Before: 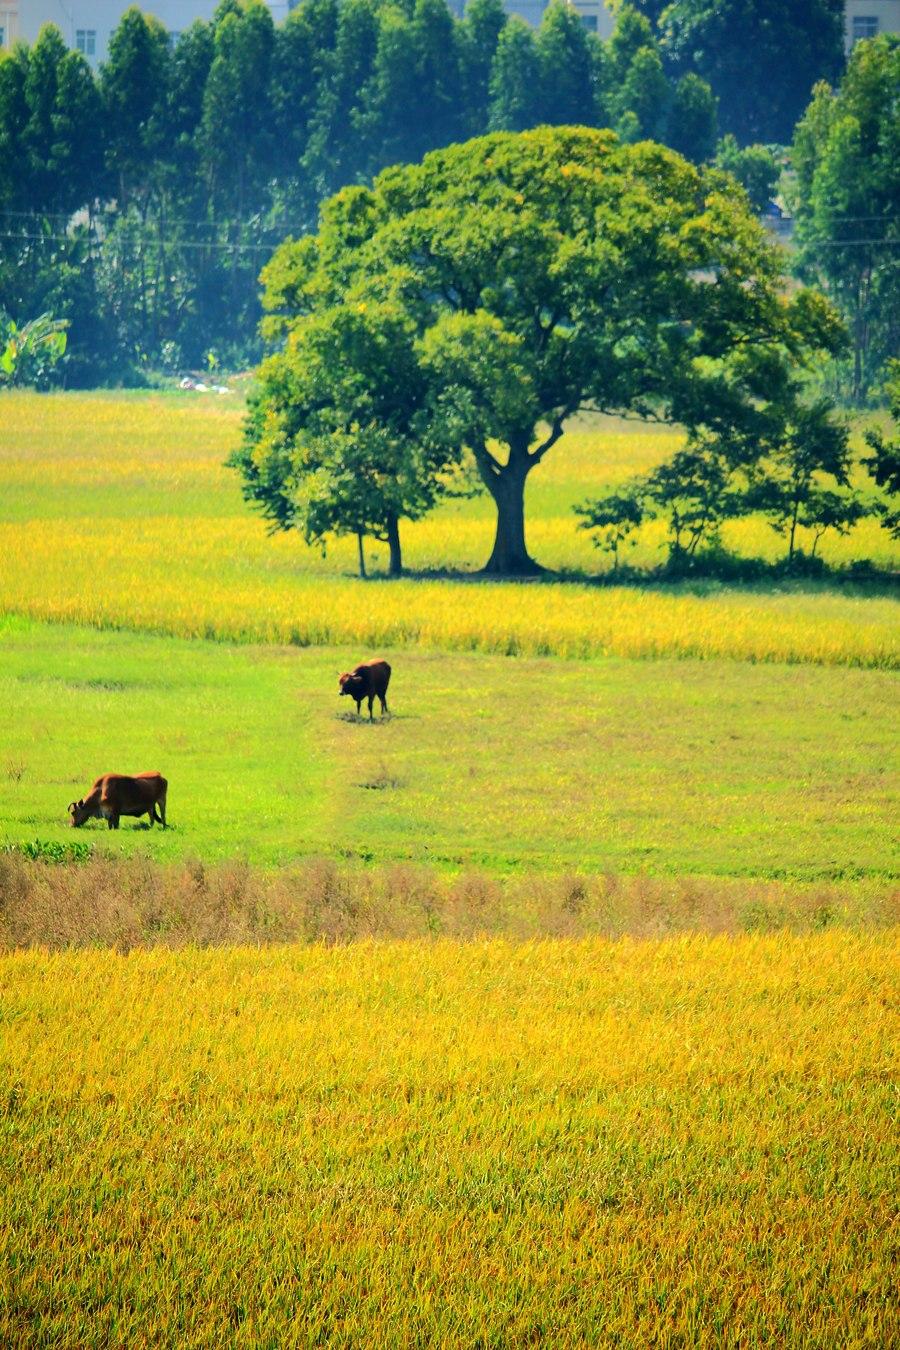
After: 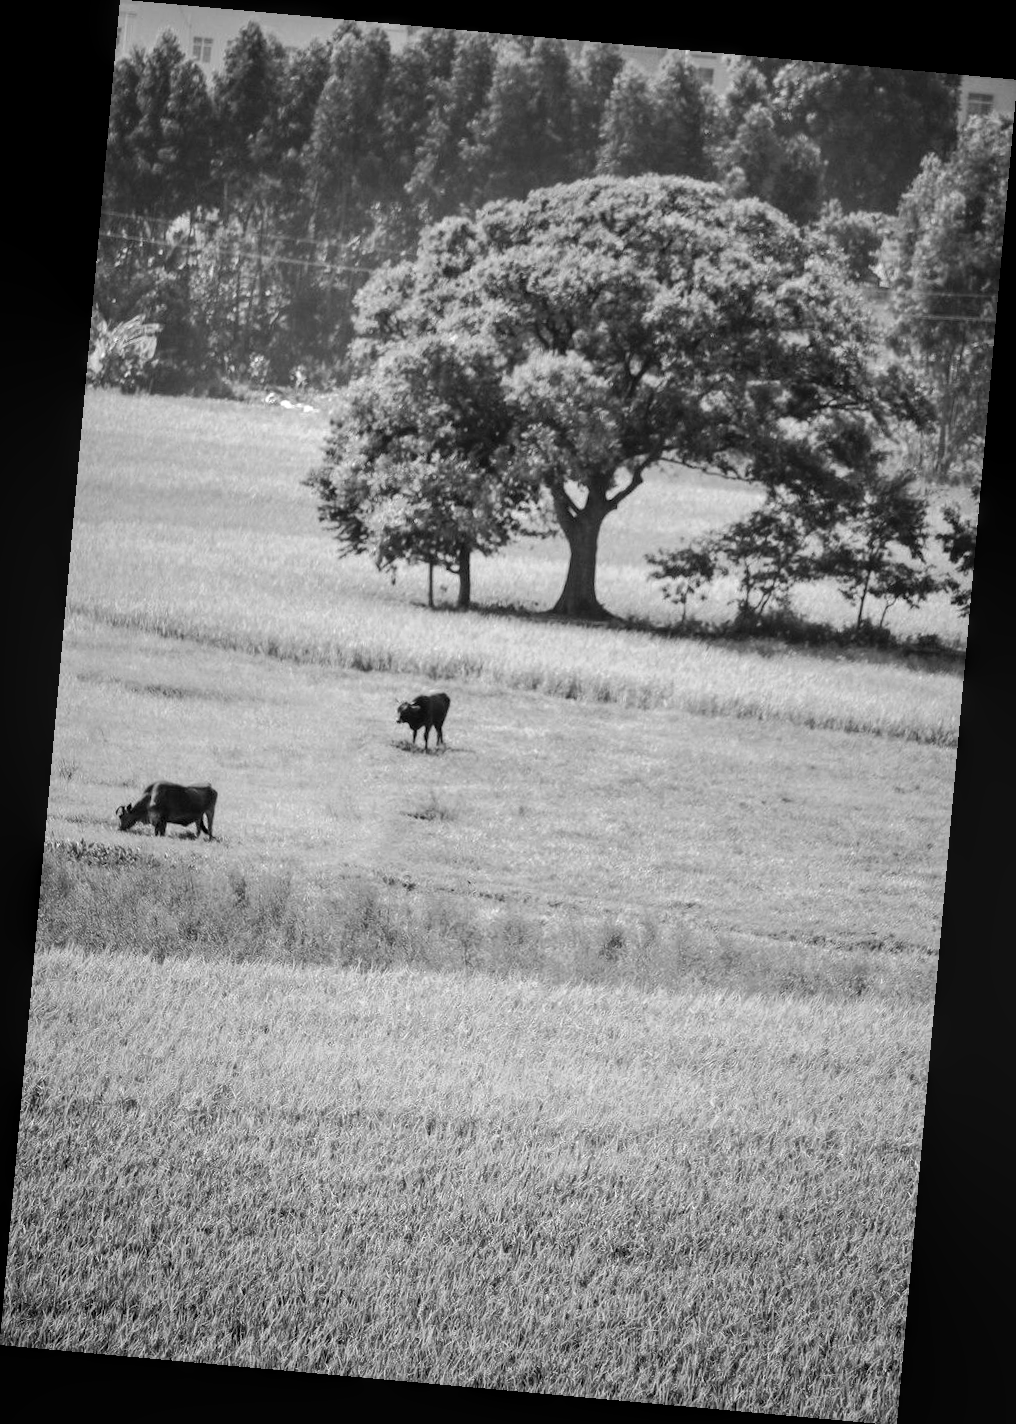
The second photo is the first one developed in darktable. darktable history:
local contrast: on, module defaults
rotate and perspective: rotation 5.12°, automatic cropping off
monochrome: on, module defaults
